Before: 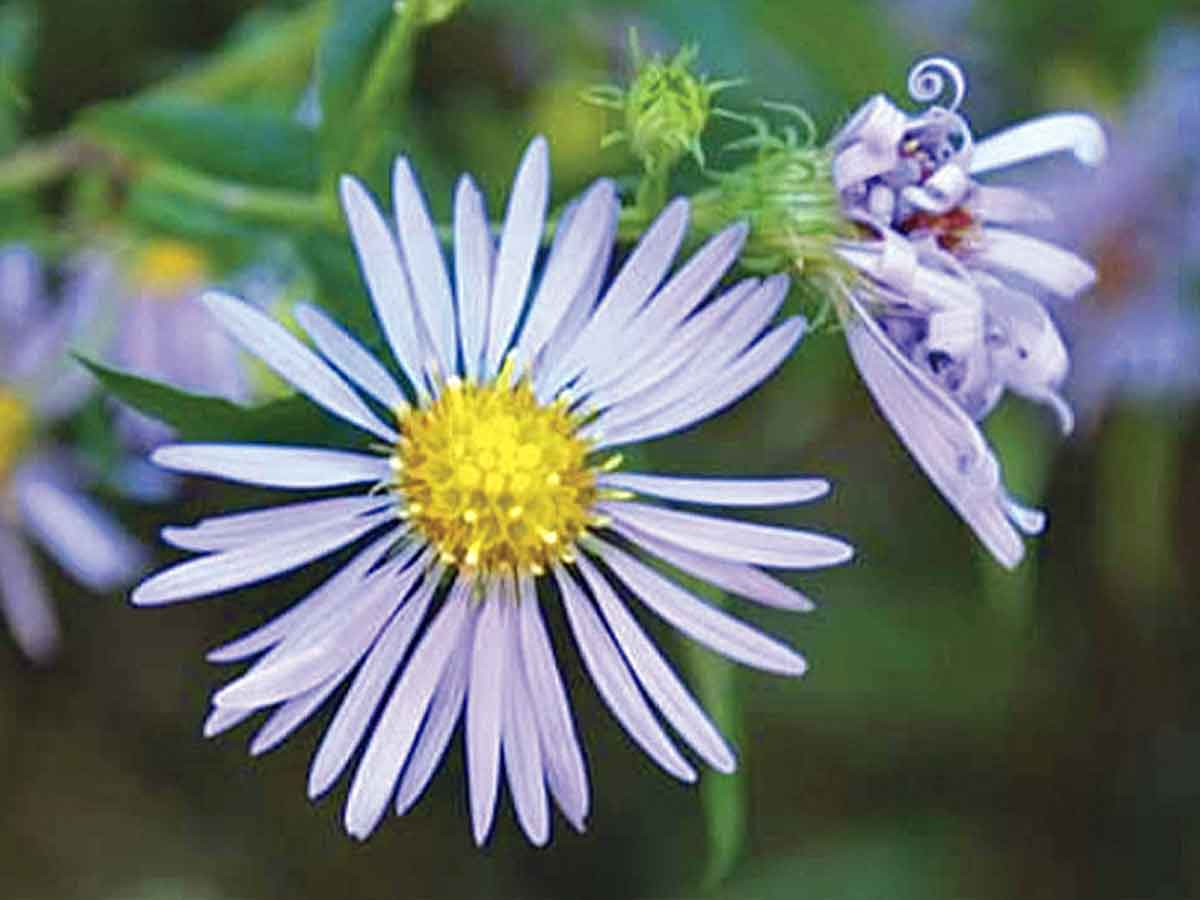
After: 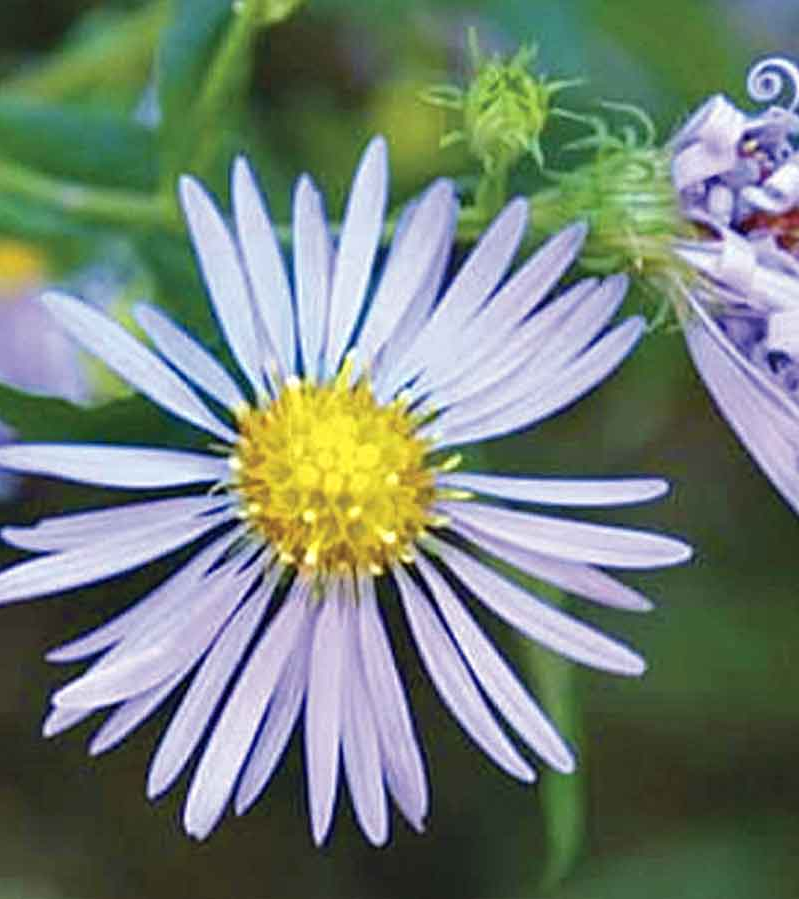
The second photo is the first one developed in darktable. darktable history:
crop and rotate: left 13.43%, right 19.949%
